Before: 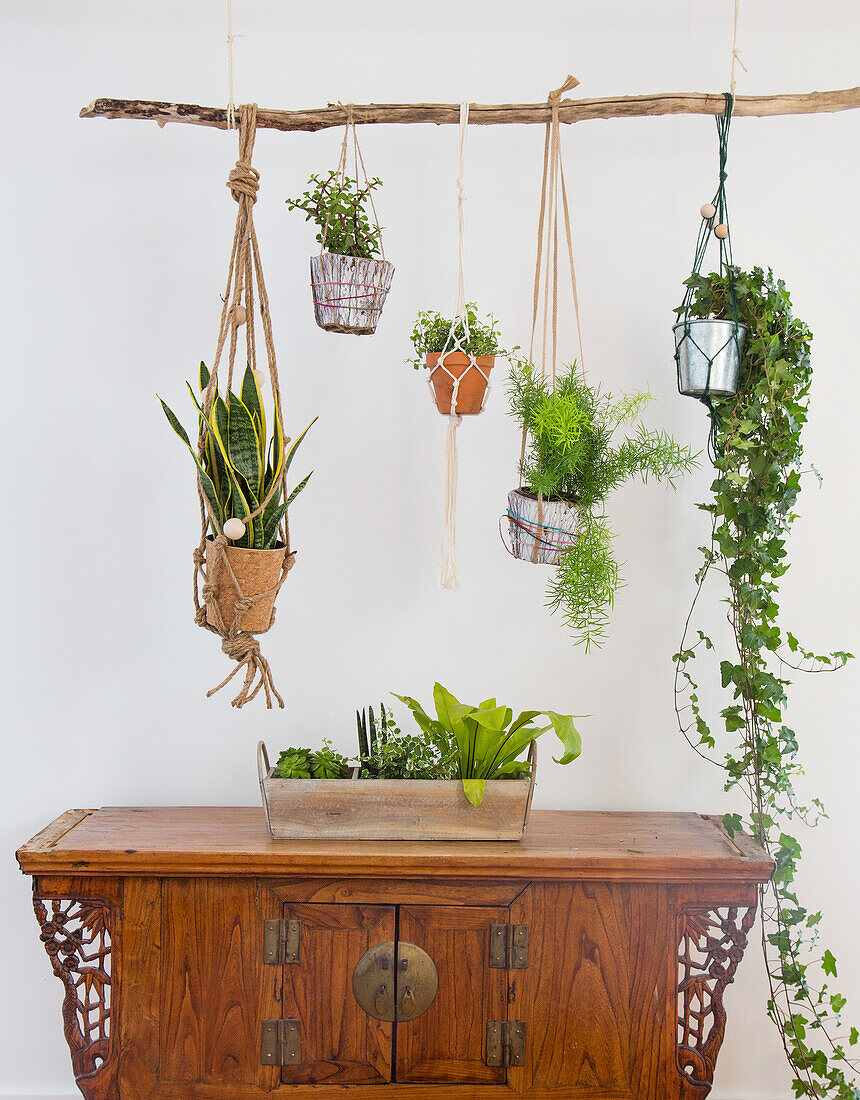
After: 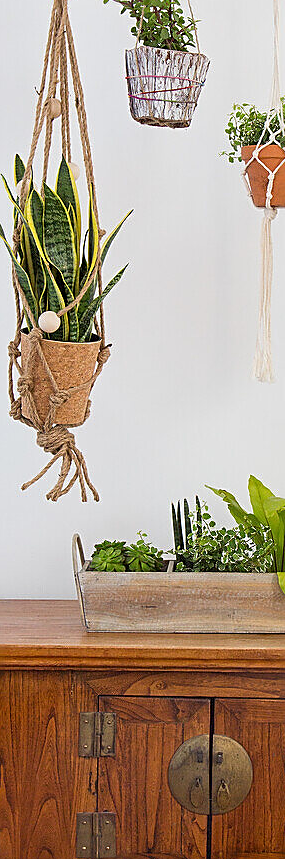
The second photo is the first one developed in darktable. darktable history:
crop and rotate: left 21.621%, top 18.881%, right 45.236%, bottom 2.973%
sharpen: on, module defaults
